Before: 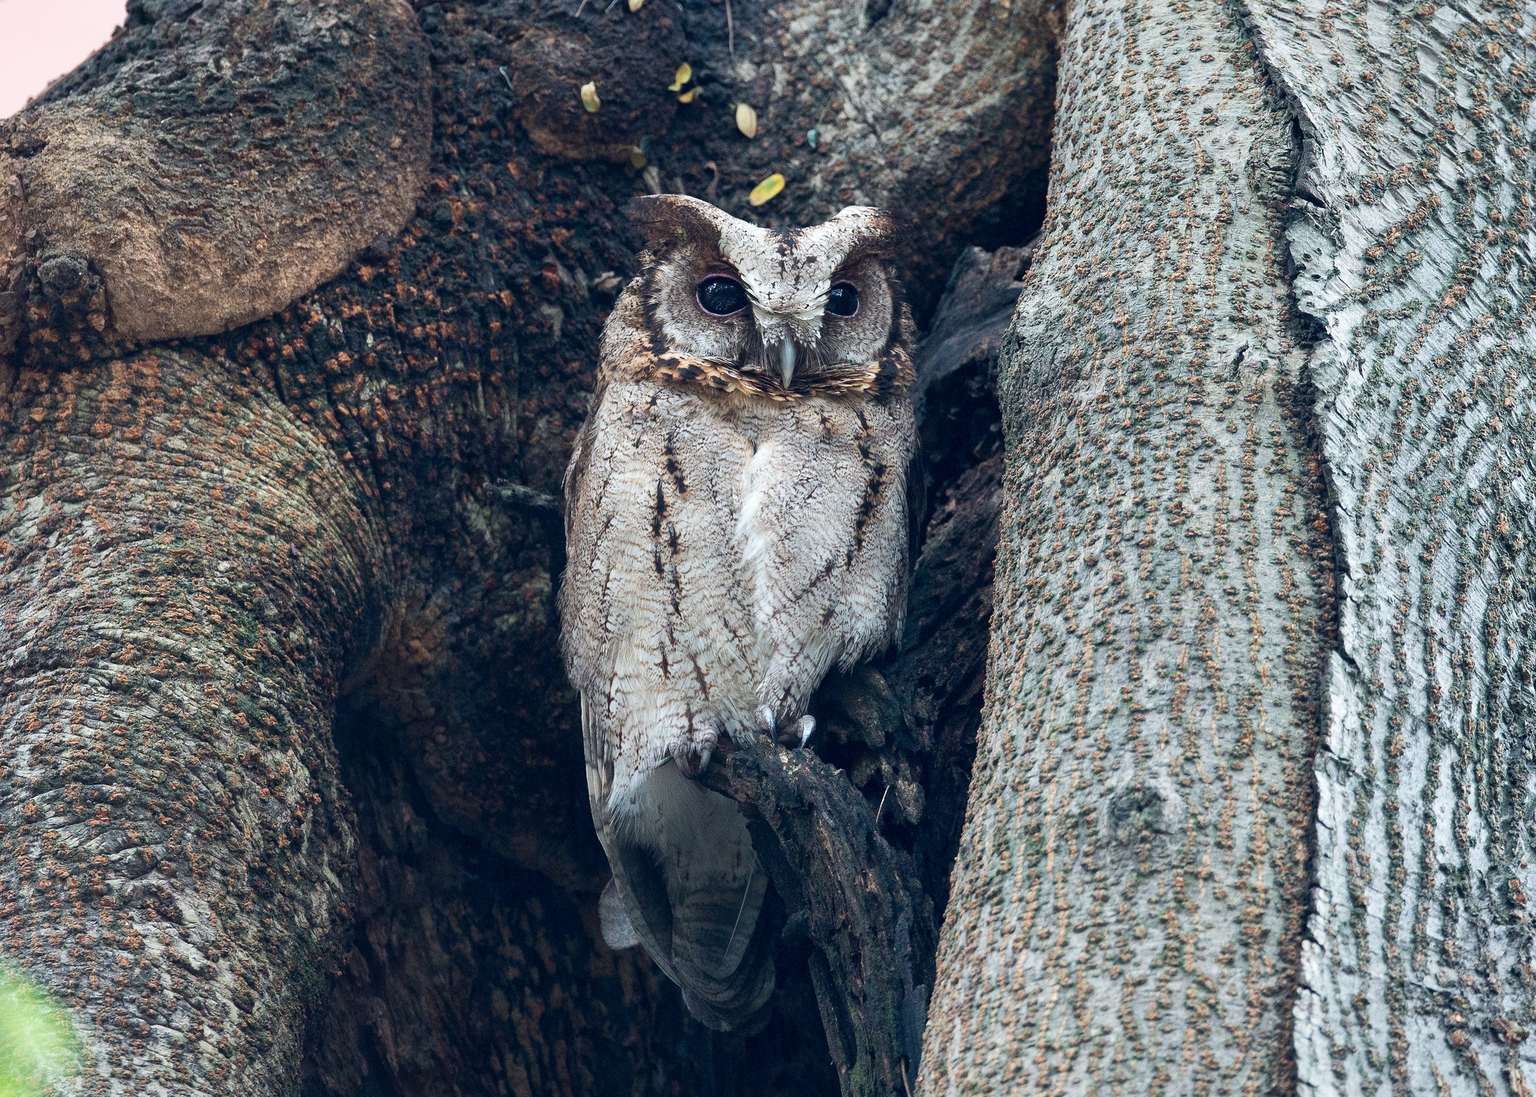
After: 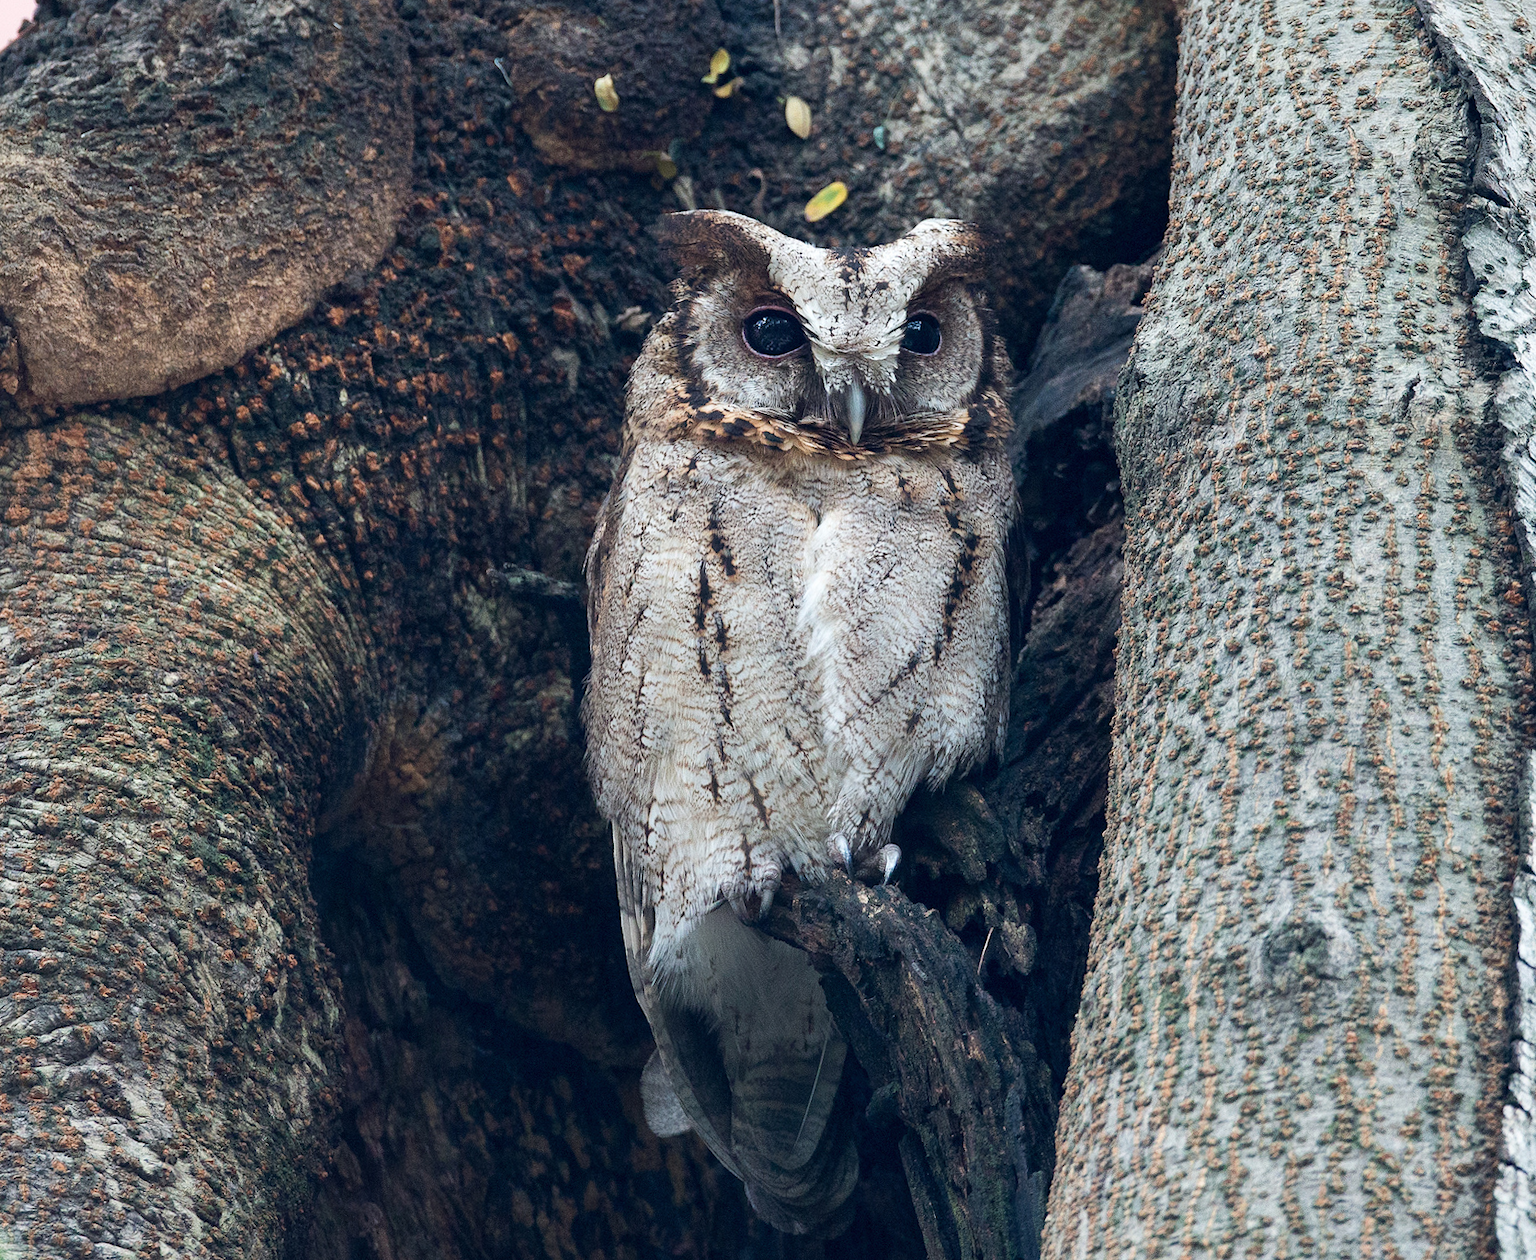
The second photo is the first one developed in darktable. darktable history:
crop and rotate: angle 1.37°, left 4.067%, top 0.774%, right 11.624%, bottom 2.403%
